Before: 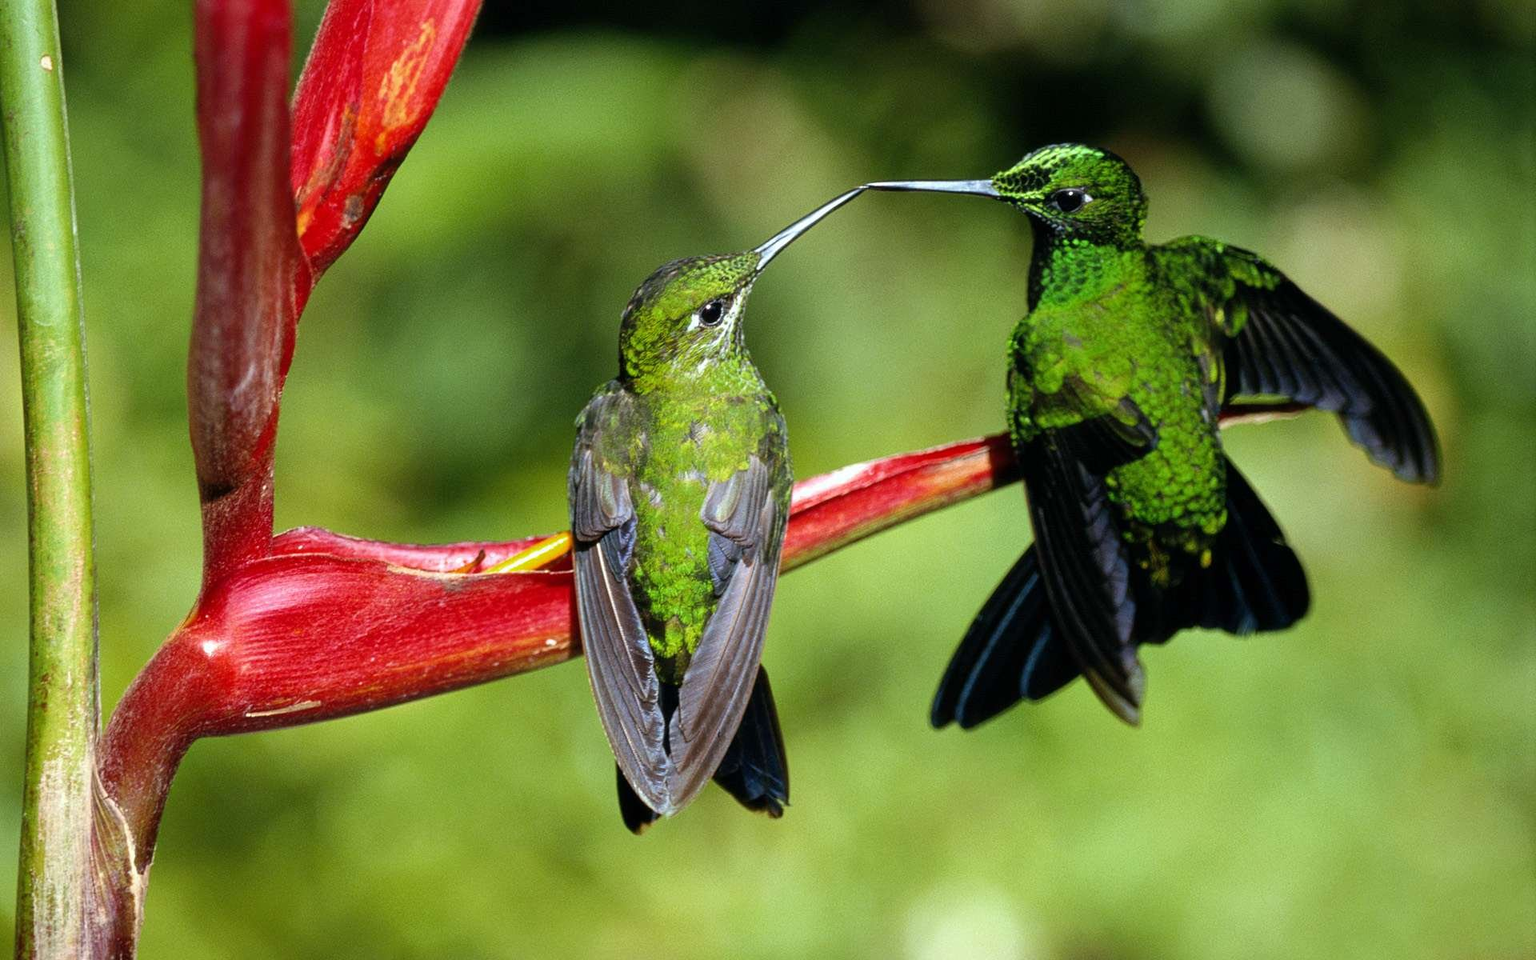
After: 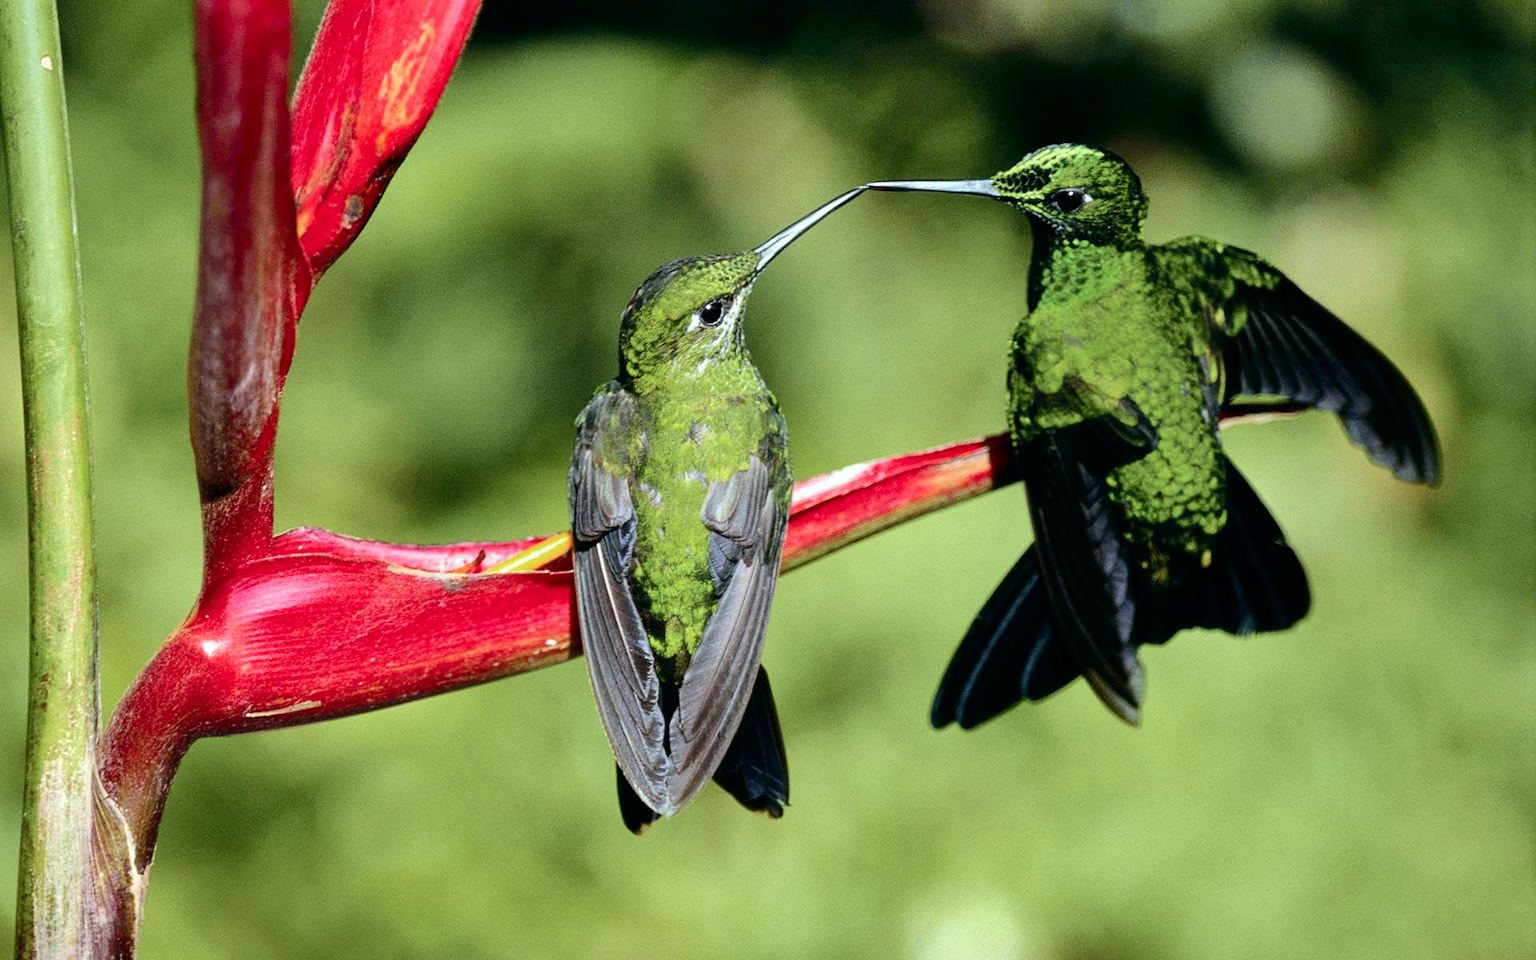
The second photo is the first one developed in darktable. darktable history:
tone curve: curves: ch0 [(0, 0) (0.081, 0.044) (0.185, 0.145) (0.283, 0.273) (0.405, 0.449) (0.495, 0.554) (0.686, 0.743) (0.826, 0.853) (0.978, 0.988)]; ch1 [(0, 0) (0.147, 0.166) (0.321, 0.362) (0.371, 0.402) (0.423, 0.426) (0.479, 0.472) (0.505, 0.497) (0.521, 0.506) (0.551, 0.546) (0.586, 0.571) (0.625, 0.638) (0.68, 0.715) (1, 1)]; ch2 [(0, 0) (0.346, 0.378) (0.404, 0.427) (0.502, 0.498) (0.531, 0.517) (0.547, 0.526) (0.582, 0.571) (0.629, 0.626) (0.717, 0.678) (1, 1)], color space Lab, independent channels, preserve colors none
shadows and highlights: soften with gaussian
